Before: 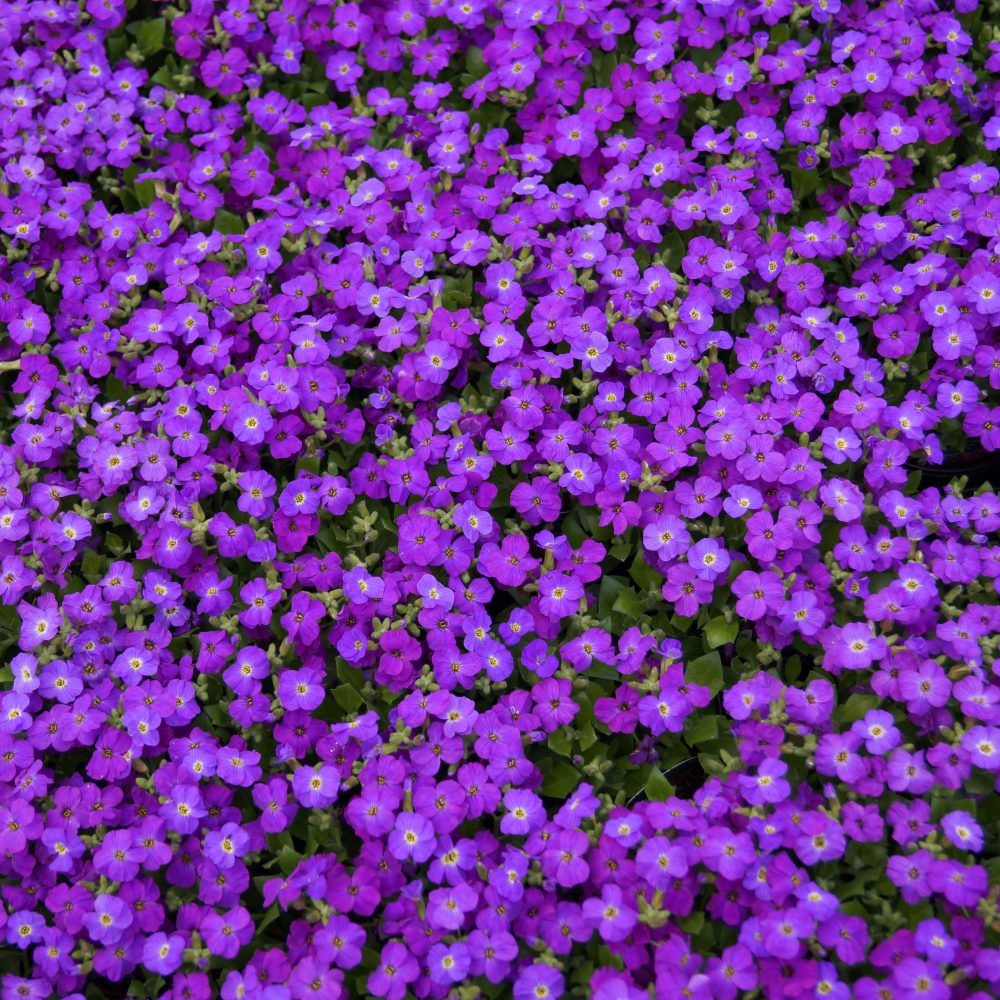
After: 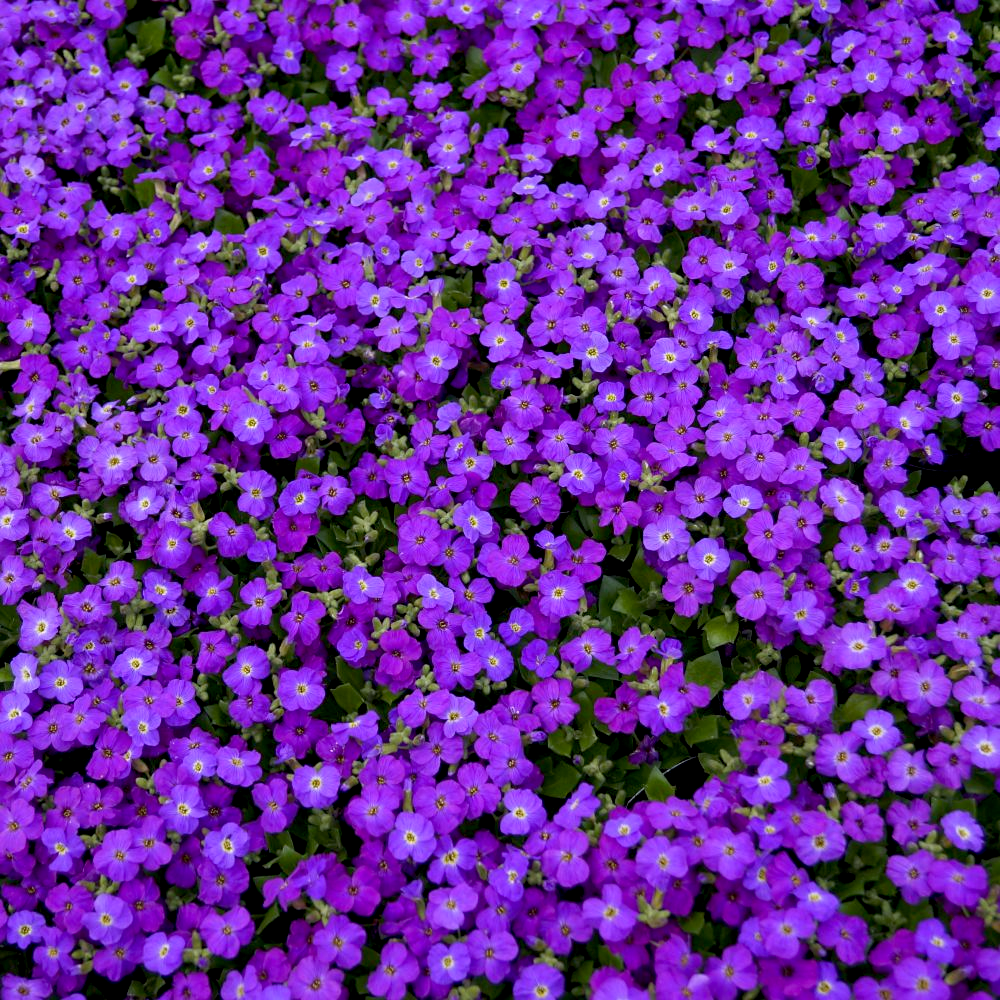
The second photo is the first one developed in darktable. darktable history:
white balance: red 0.967, blue 1.049
exposure: black level correction 0.009, compensate highlight preservation false
sharpen: amount 0.2
